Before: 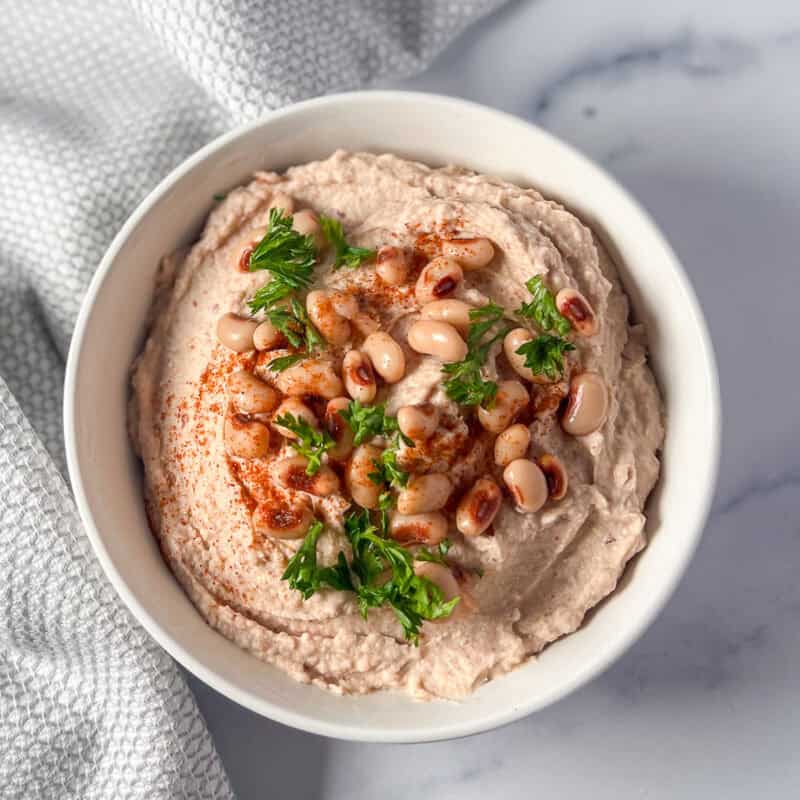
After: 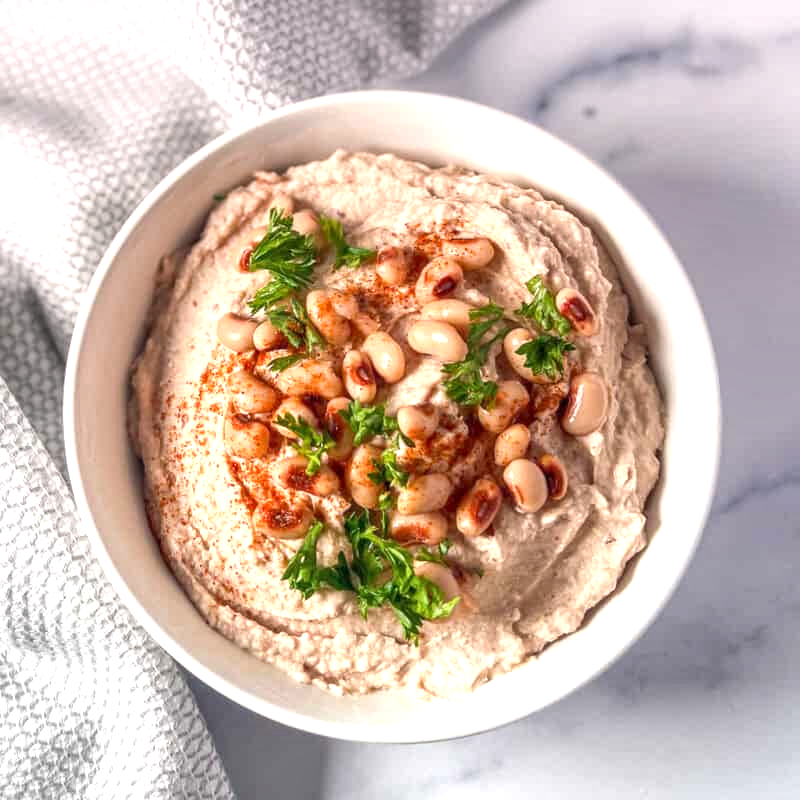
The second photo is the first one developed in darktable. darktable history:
exposure: black level correction 0, exposure 0.7 EV, compensate exposure bias true, compensate highlight preservation false
graduated density: density 0.38 EV, hardness 21%, rotation -6.11°, saturation 32%
local contrast: on, module defaults
shadows and highlights: shadows 43.06, highlights 6.94
